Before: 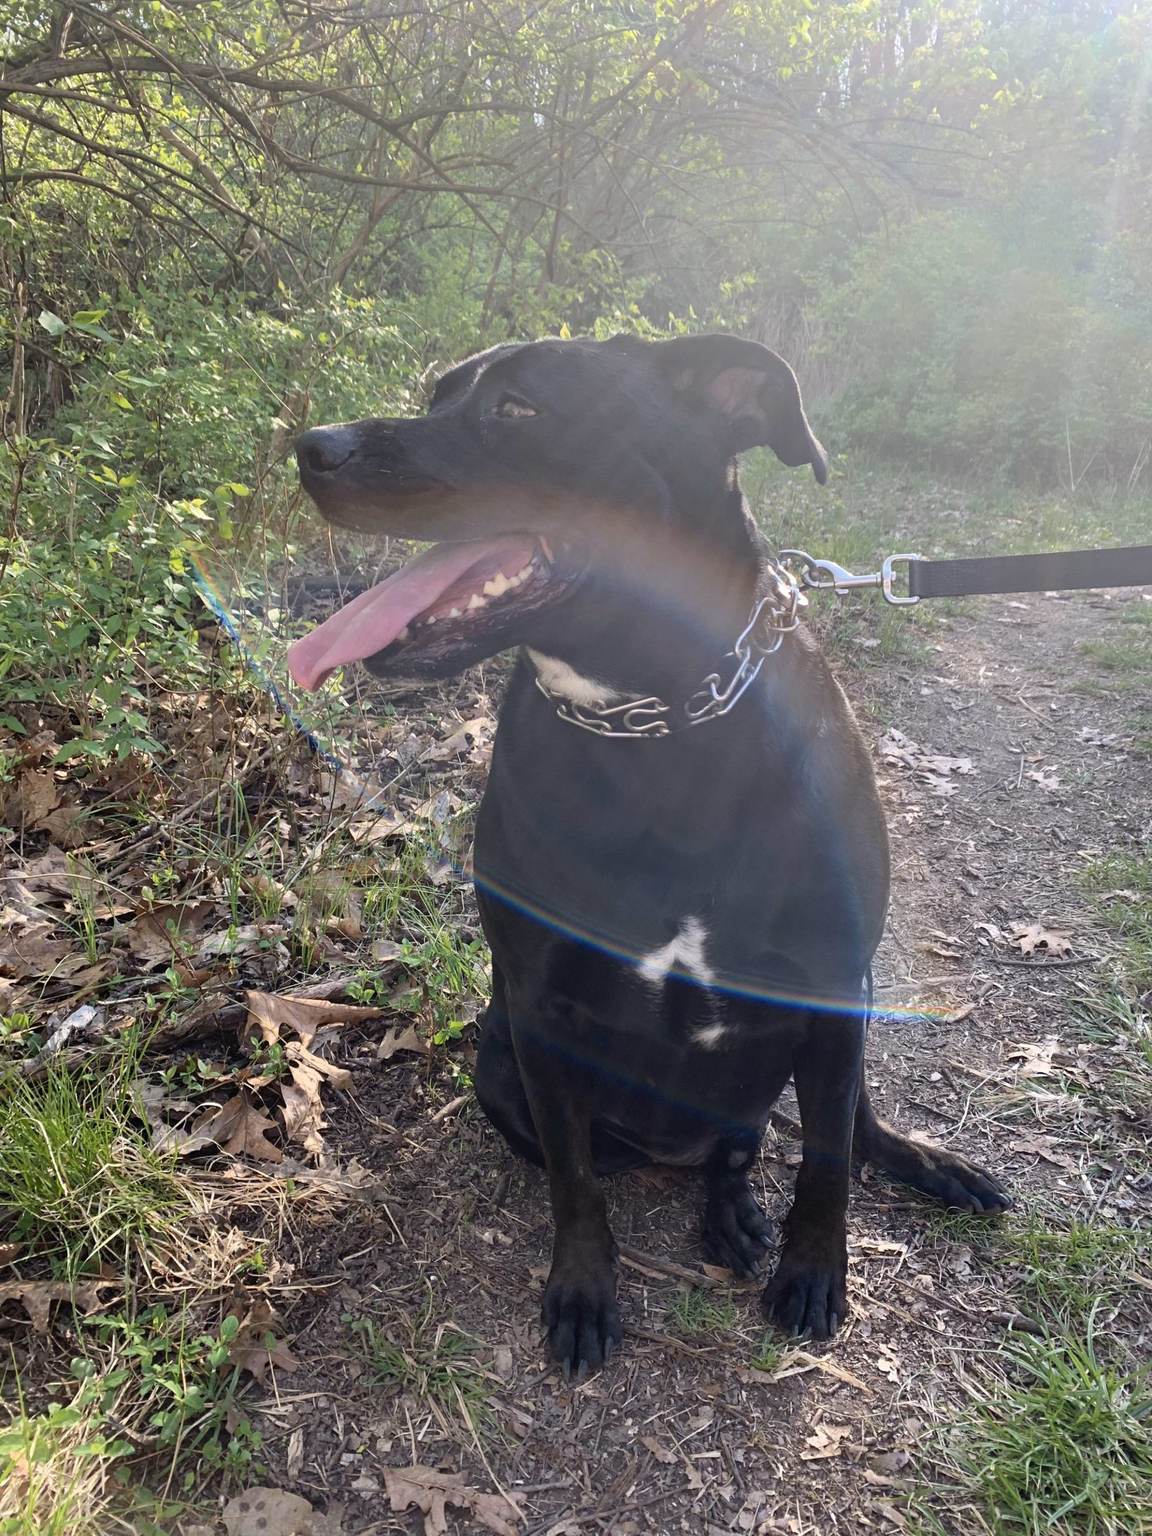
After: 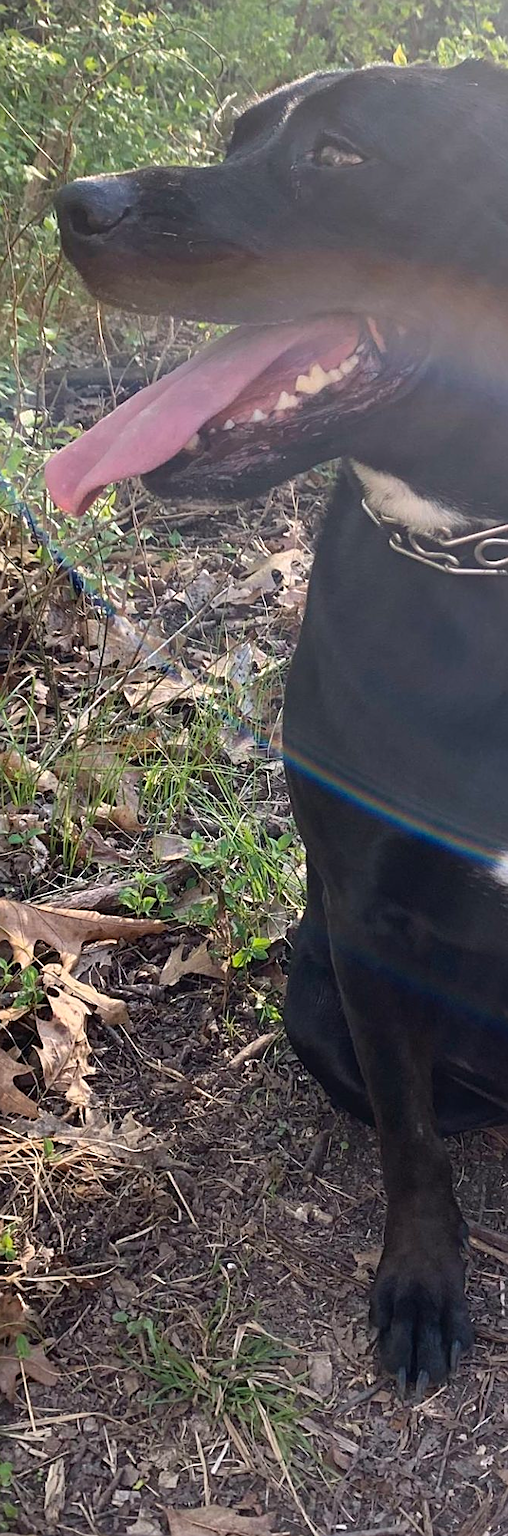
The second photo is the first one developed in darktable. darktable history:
crop and rotate: left 21.935%, top 18.757%, right 43.488%, bottom 3.004%
sharpen: radius 1.93
